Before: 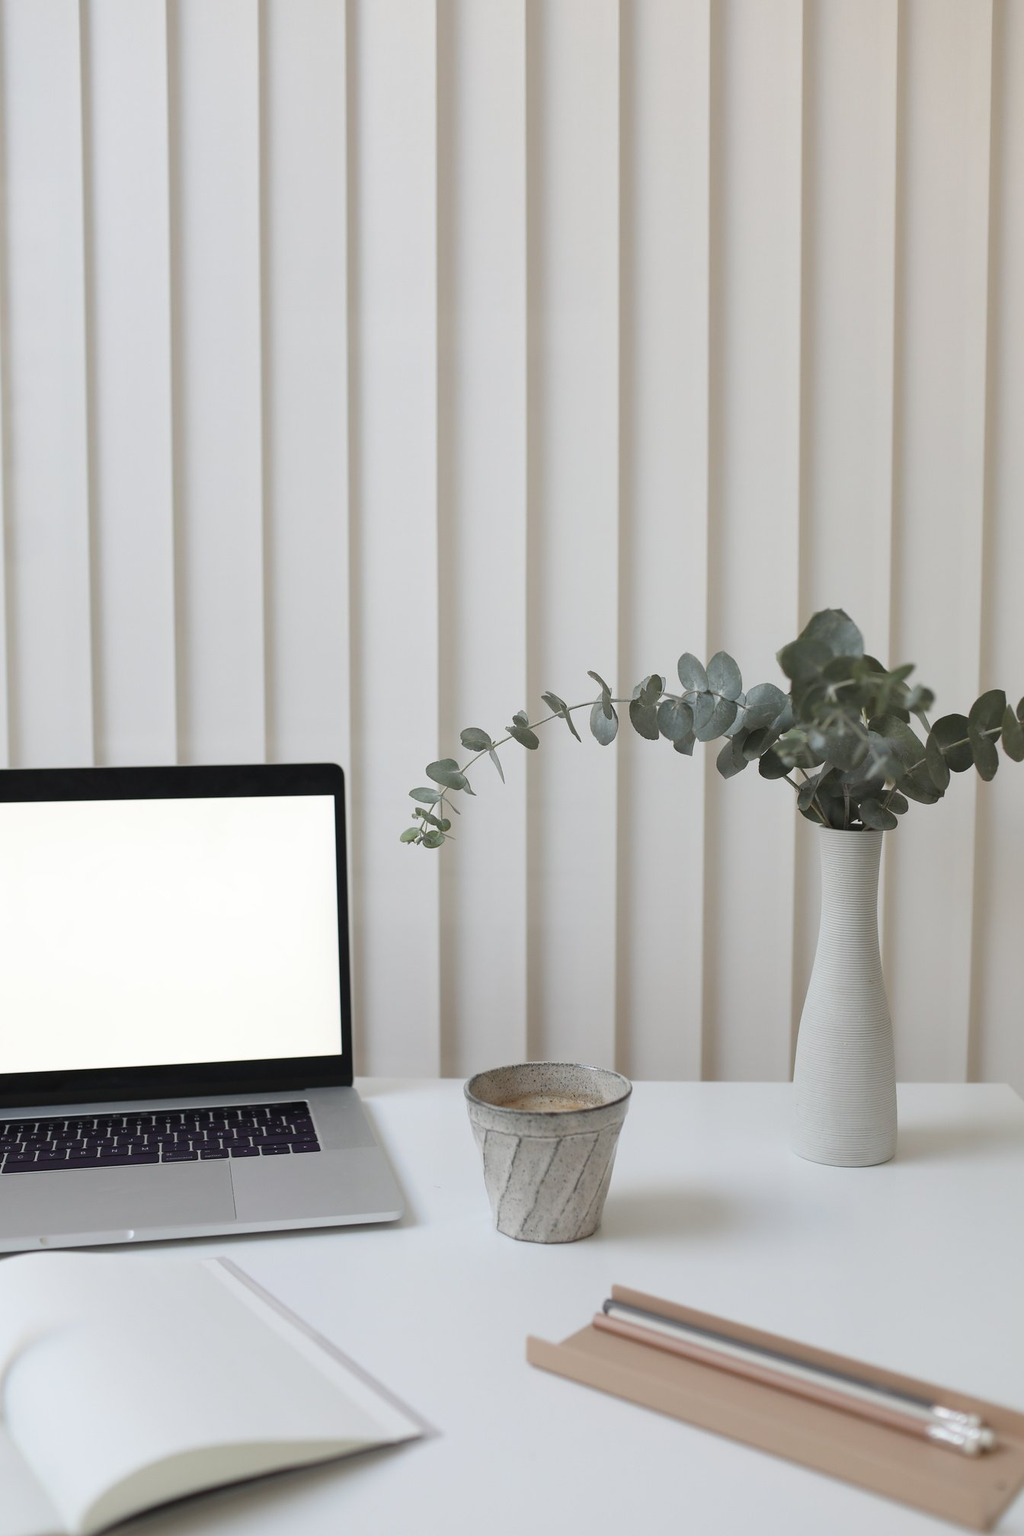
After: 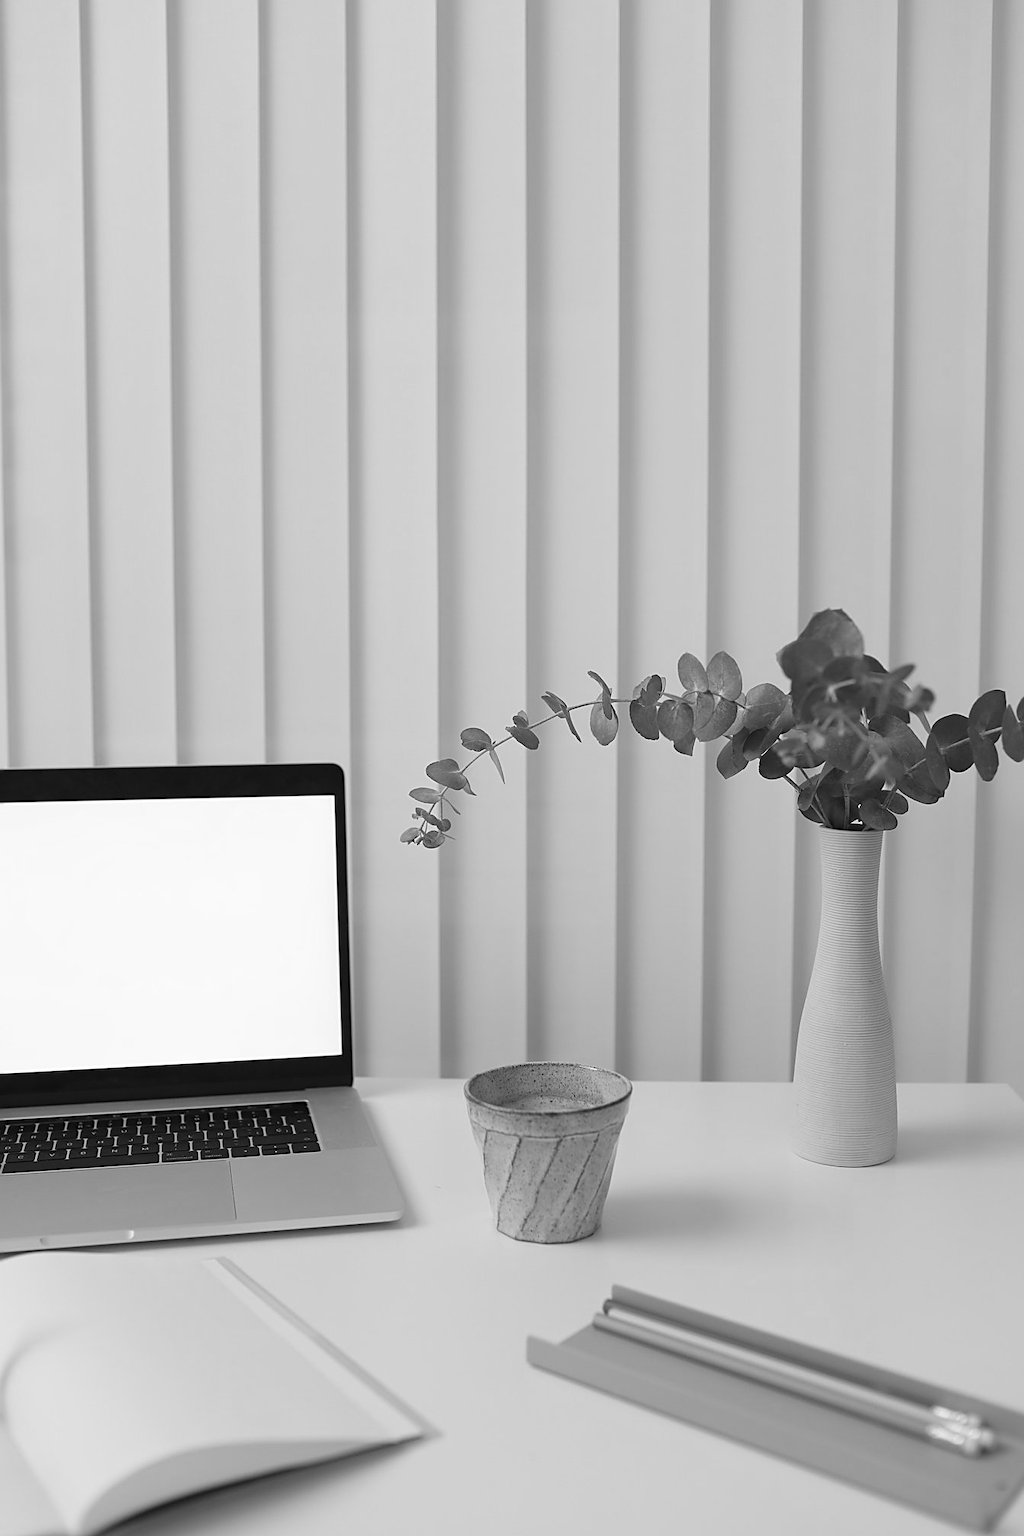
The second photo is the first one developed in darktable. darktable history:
sharpen: on, module defaults
exposure: compensate highlight preservation false
monochrome: a -6.99, b 35.61, size 1.4
